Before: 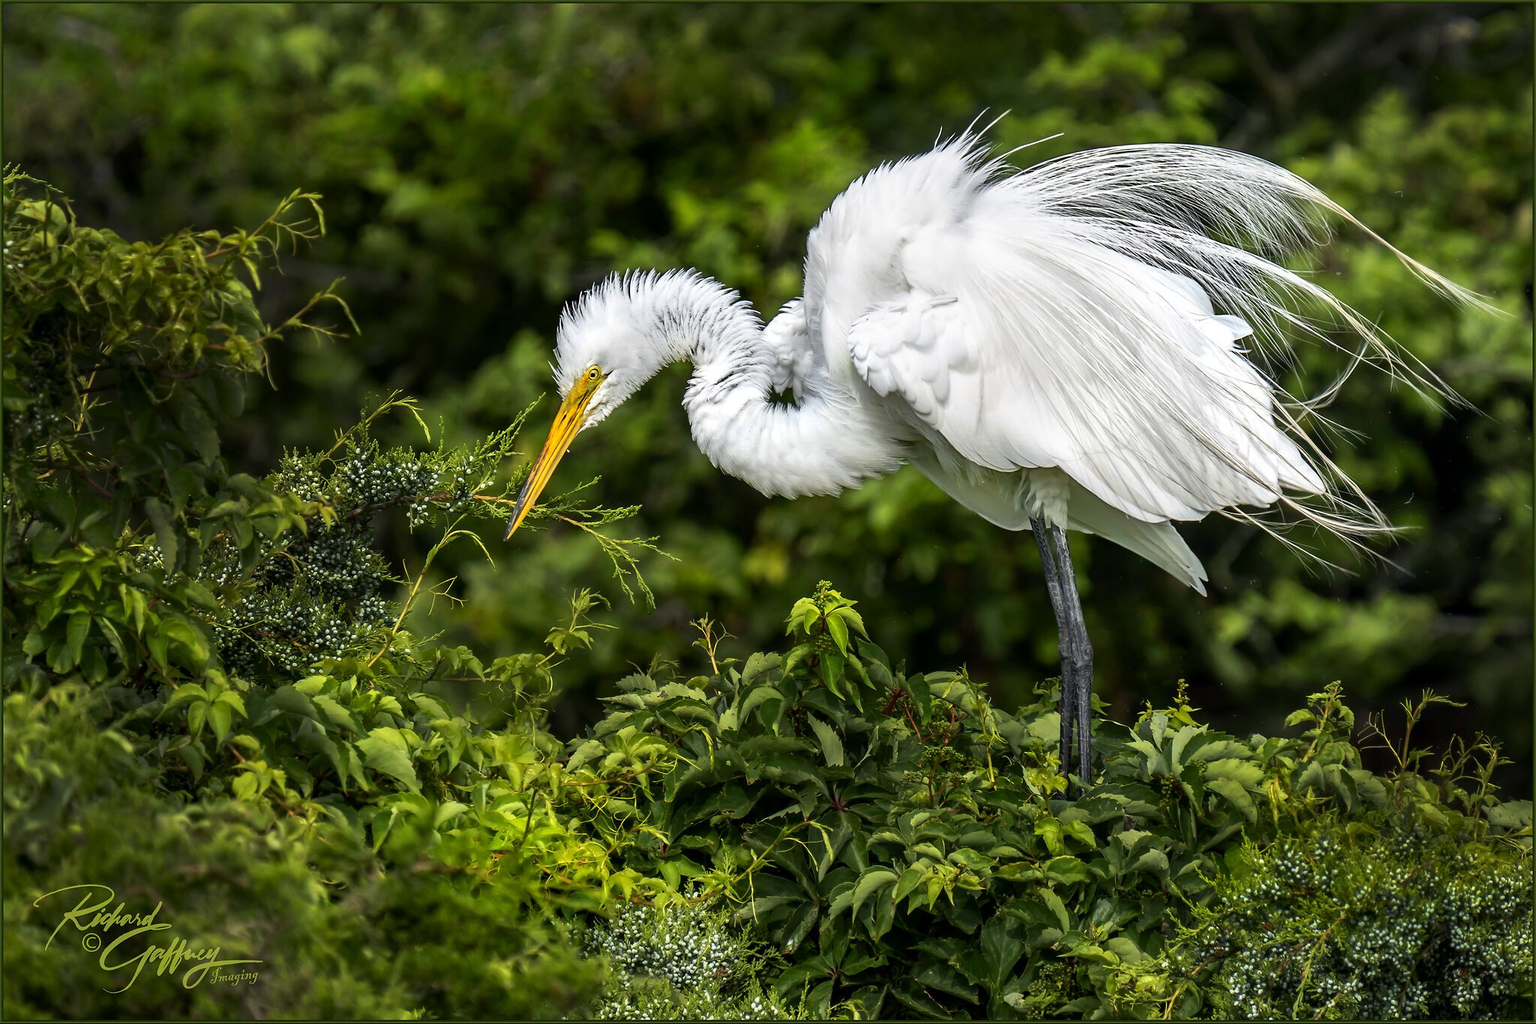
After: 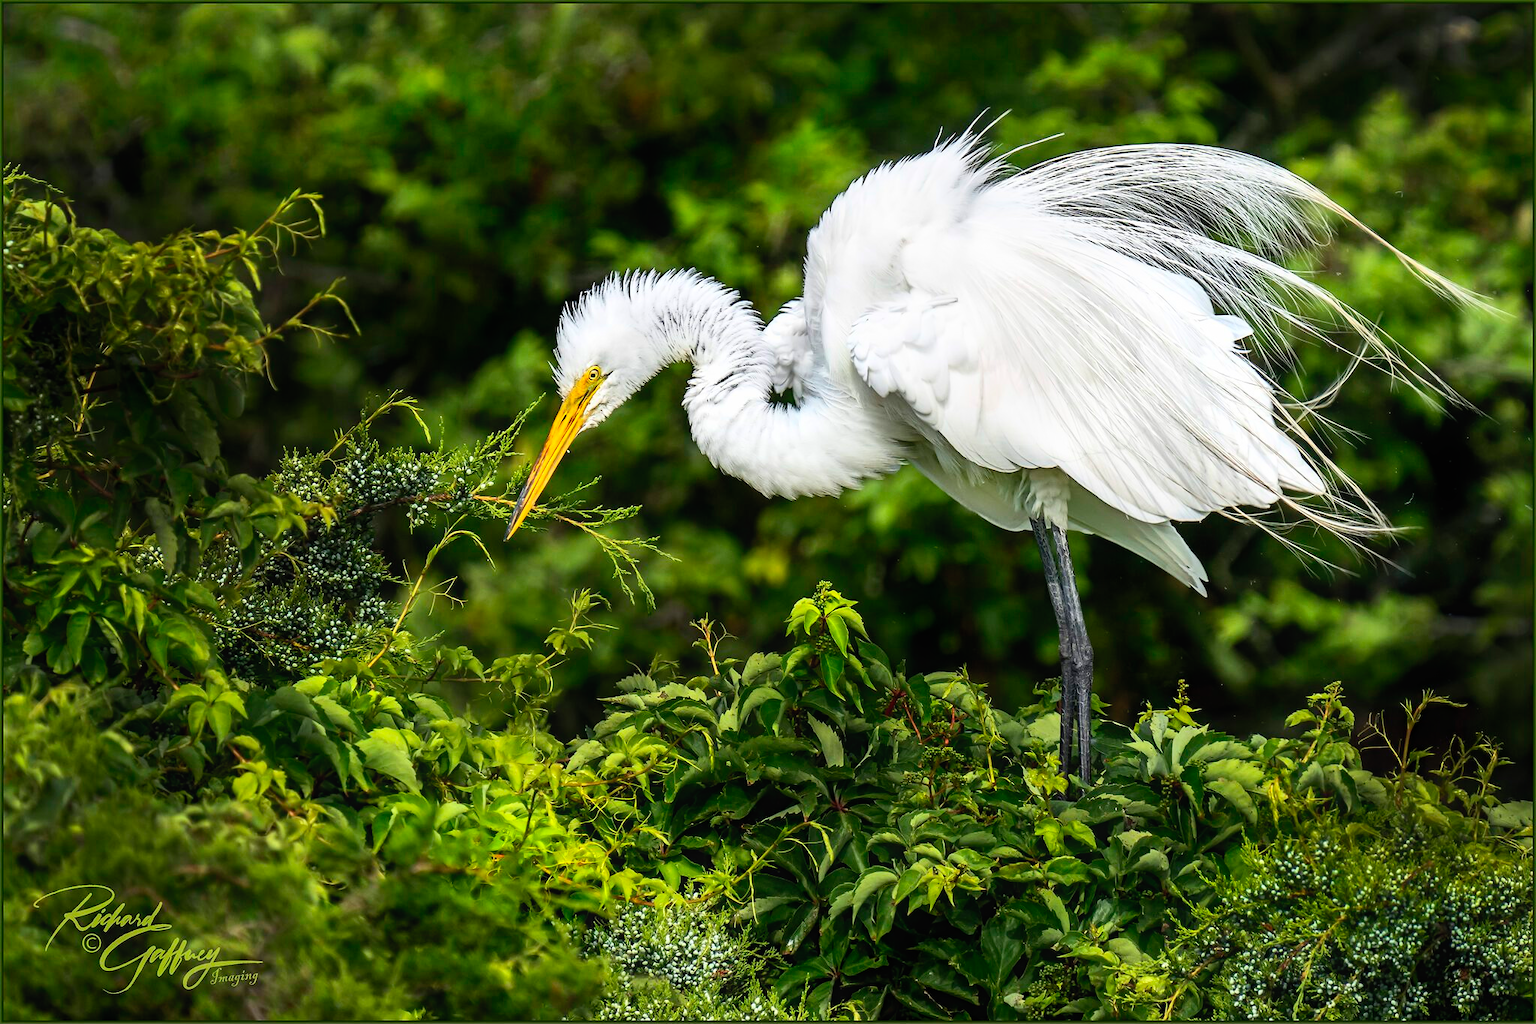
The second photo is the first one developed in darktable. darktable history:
contrast equalizer: octaves 7, y [[0.5, 0.5, 0.472, 0.5, 0.5, 0.5], [0.5 ×6], [0.5 ×6], [0 ×6], [0 ×6]]
contrast brightness saturation: contrast 0.198, brightness 0.147, saturation 0.137
